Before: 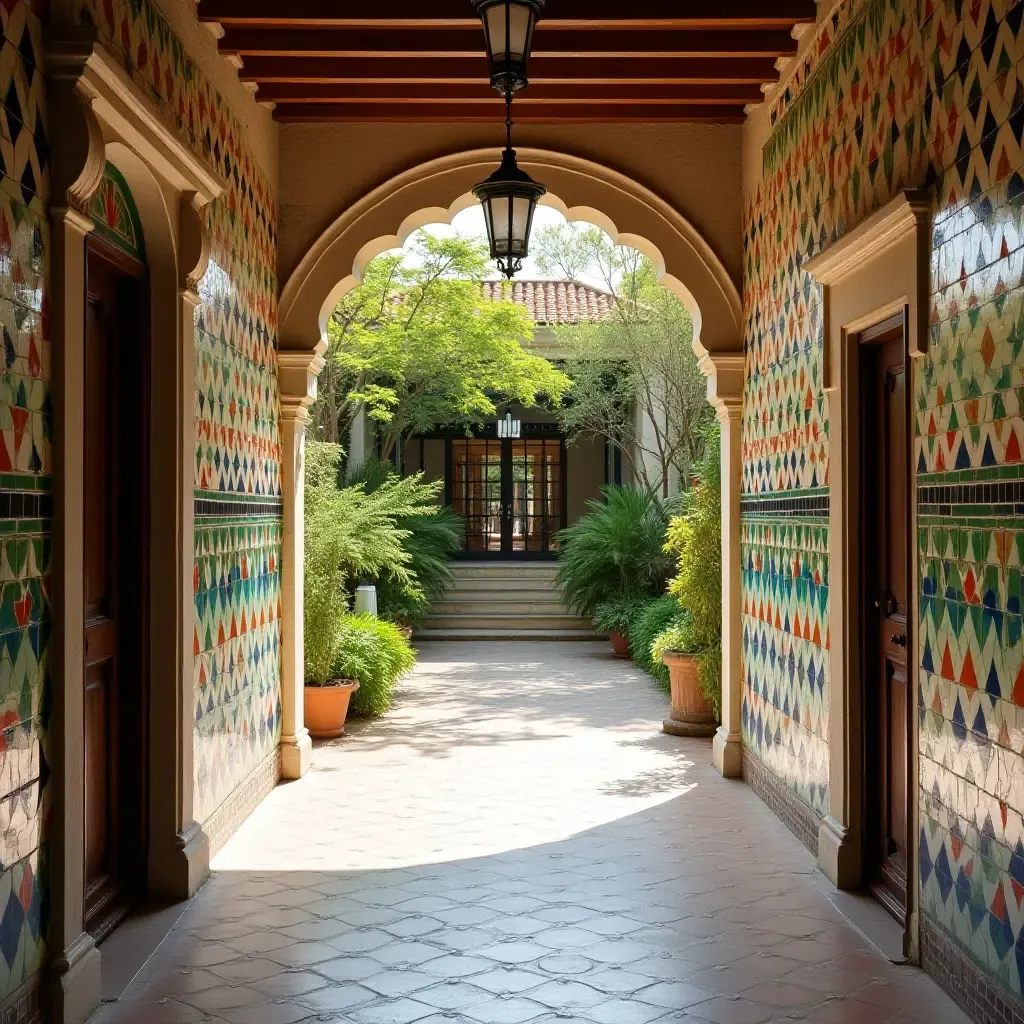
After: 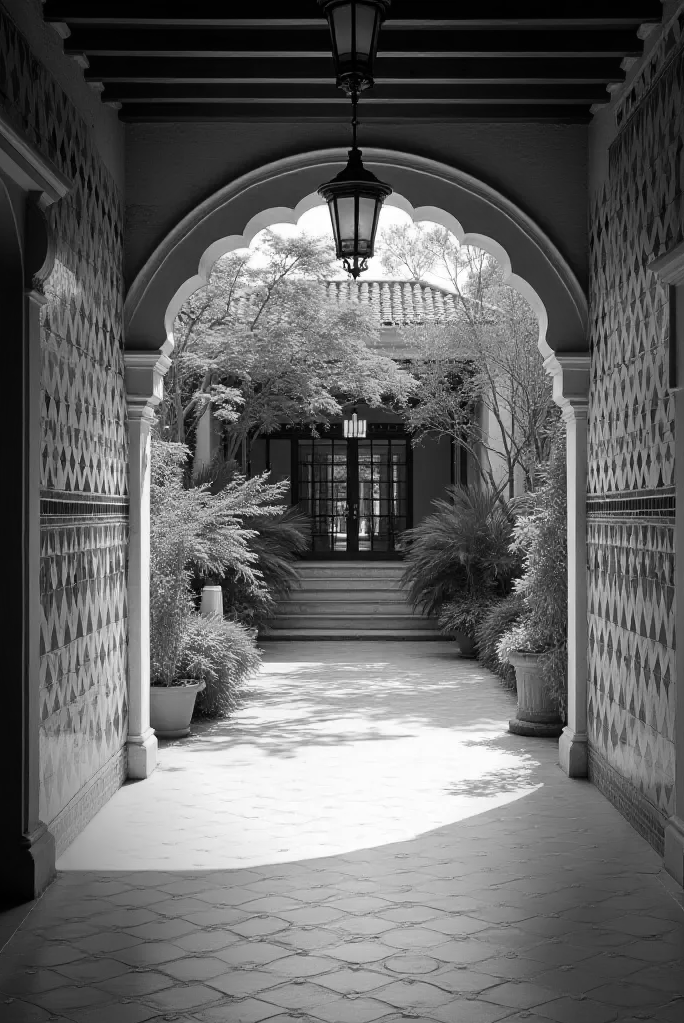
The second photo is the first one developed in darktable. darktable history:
color calibration: output gray [0.246, 0.254, 0.501, 0], illuminant F (fluorescent), F source F9 (Cool White Deluxe 4150 K) – high CRI, x 0.374, y 0.373, temperature 4159.32 K
crop and rotate: left 15.056%, right 18.108%
vignetting: fall-off start 65.78%, fall-off radius 39.63%, brightness -0.703, saturation -0.486, automatic ratio true, width/height ratio 0.677, unbound false
